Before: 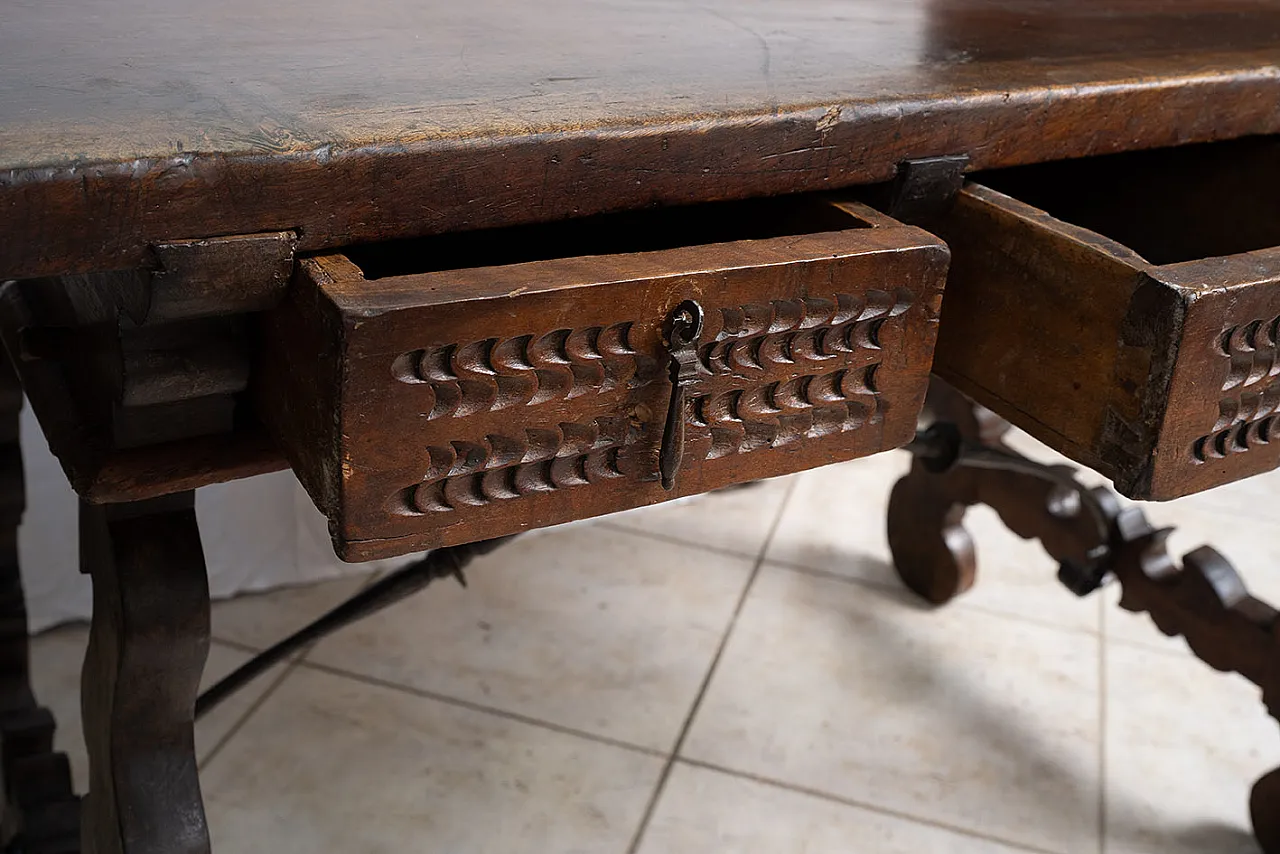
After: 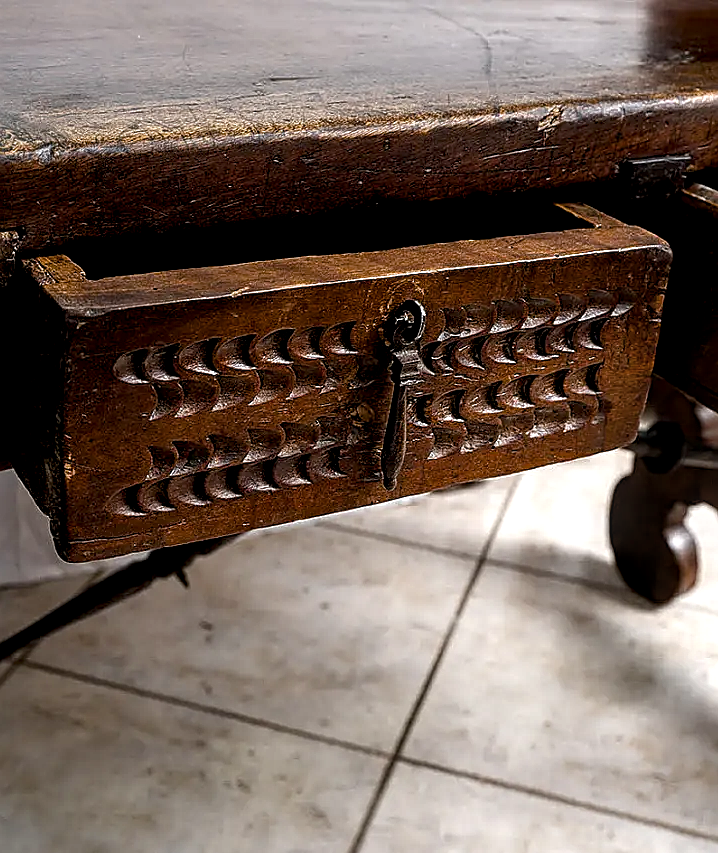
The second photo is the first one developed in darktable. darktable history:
sharpen: on, module defaults
crop: left 21.735%, right 22.126%, bottom 0.014%
color balance rgb: power › luminance -14.971%, global offset › luminance -0.505%, linear chroma grading › shadows -10.665%, linear chroma grading › global chroma 20.441%, perceptual saturation grading › global saturation 20%, perceptual saturation grading › highlights -50.53%, perceptual saturation grading › shadows 30.921%, perceptual brilliance grading › highlights 11.49%
local contrast: detail 150%
